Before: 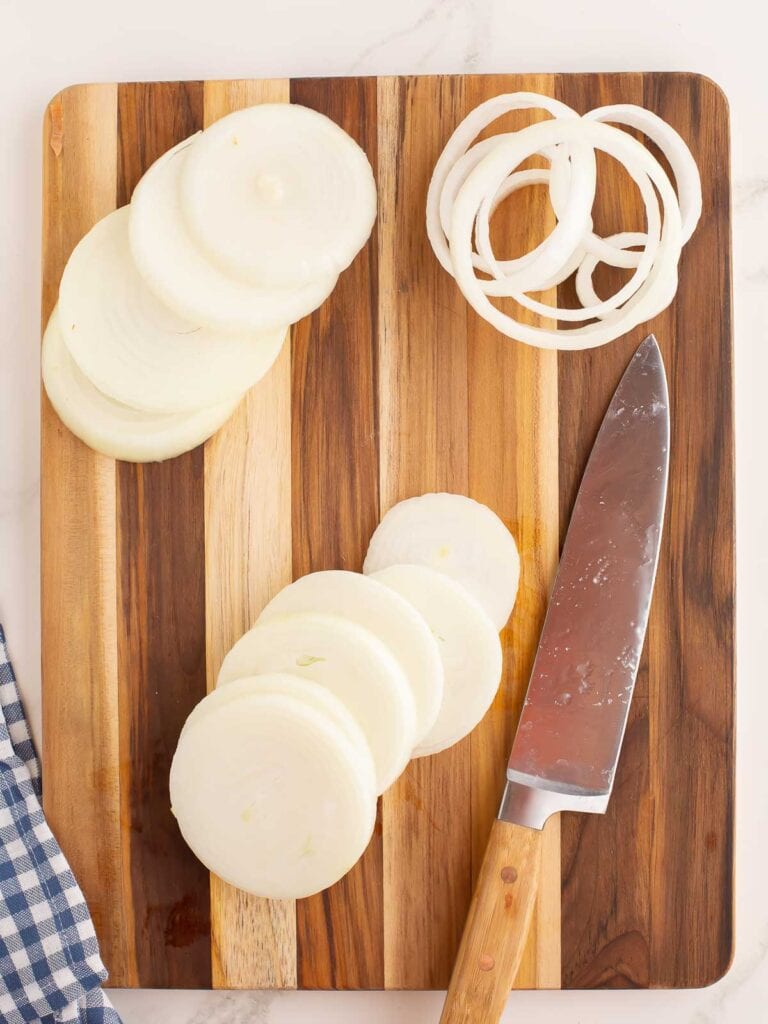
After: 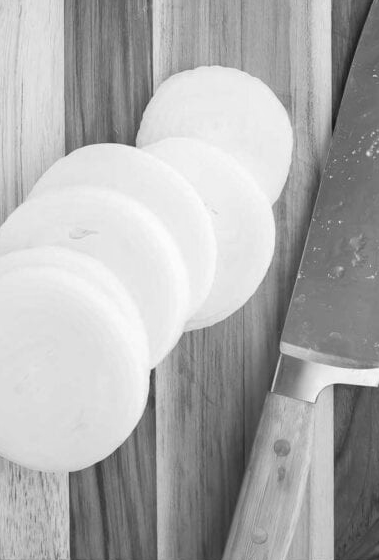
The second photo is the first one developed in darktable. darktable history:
crop: left 29.672%, top 41.786%, right 20.851%, bottom 3.487%
monochrome: on, module defaults
